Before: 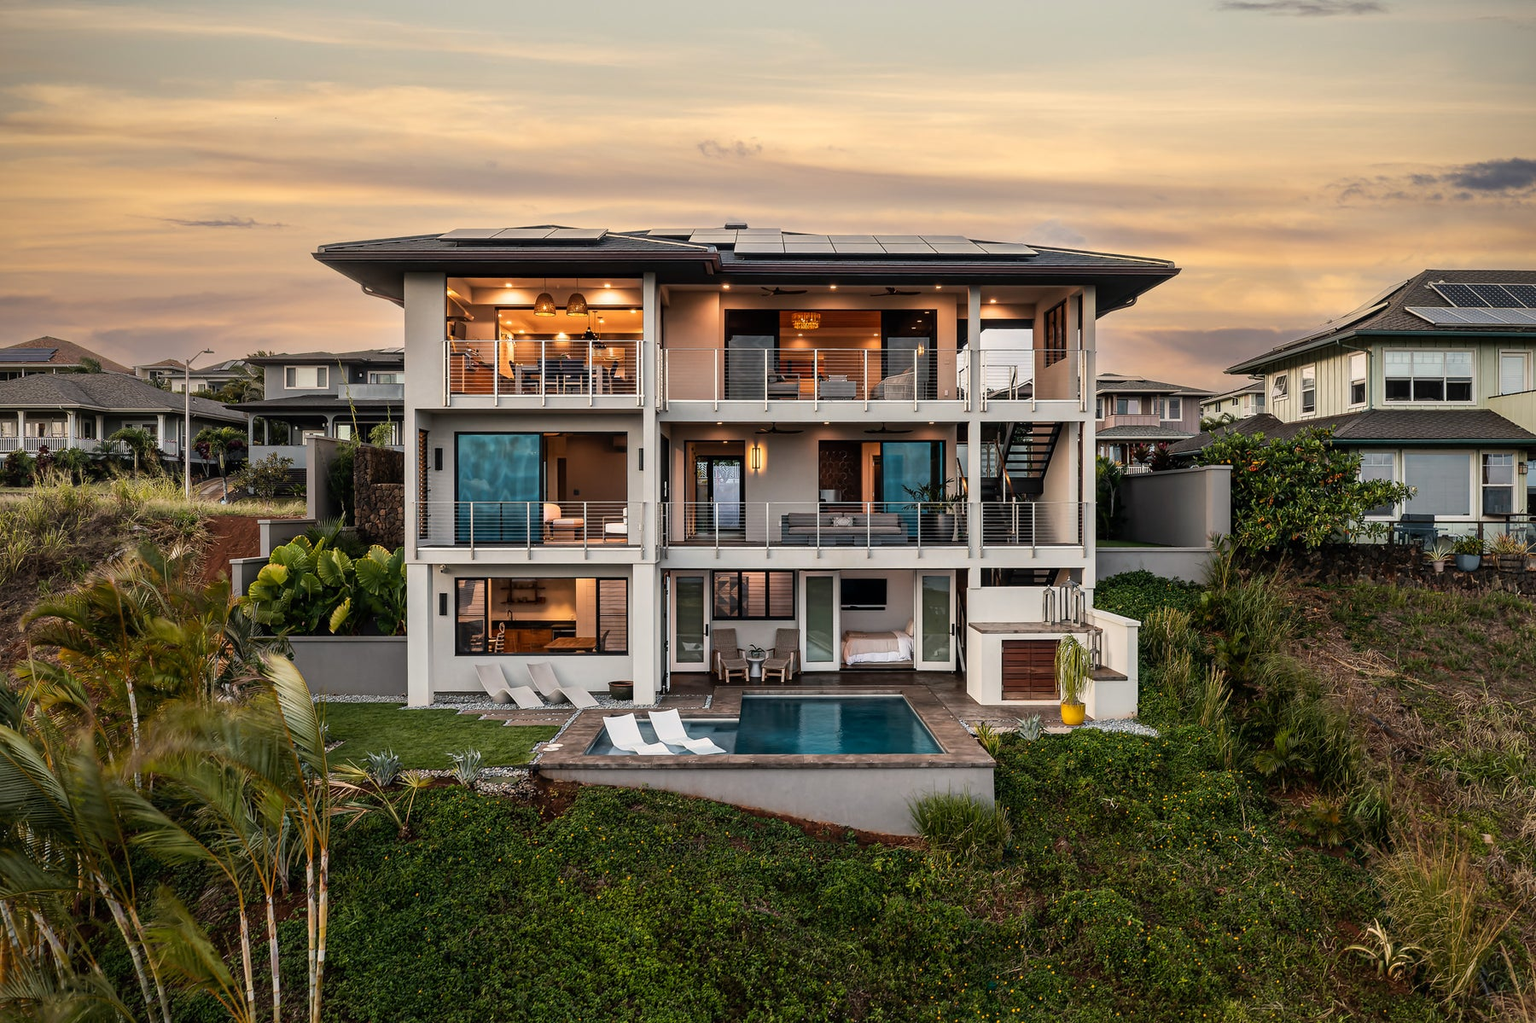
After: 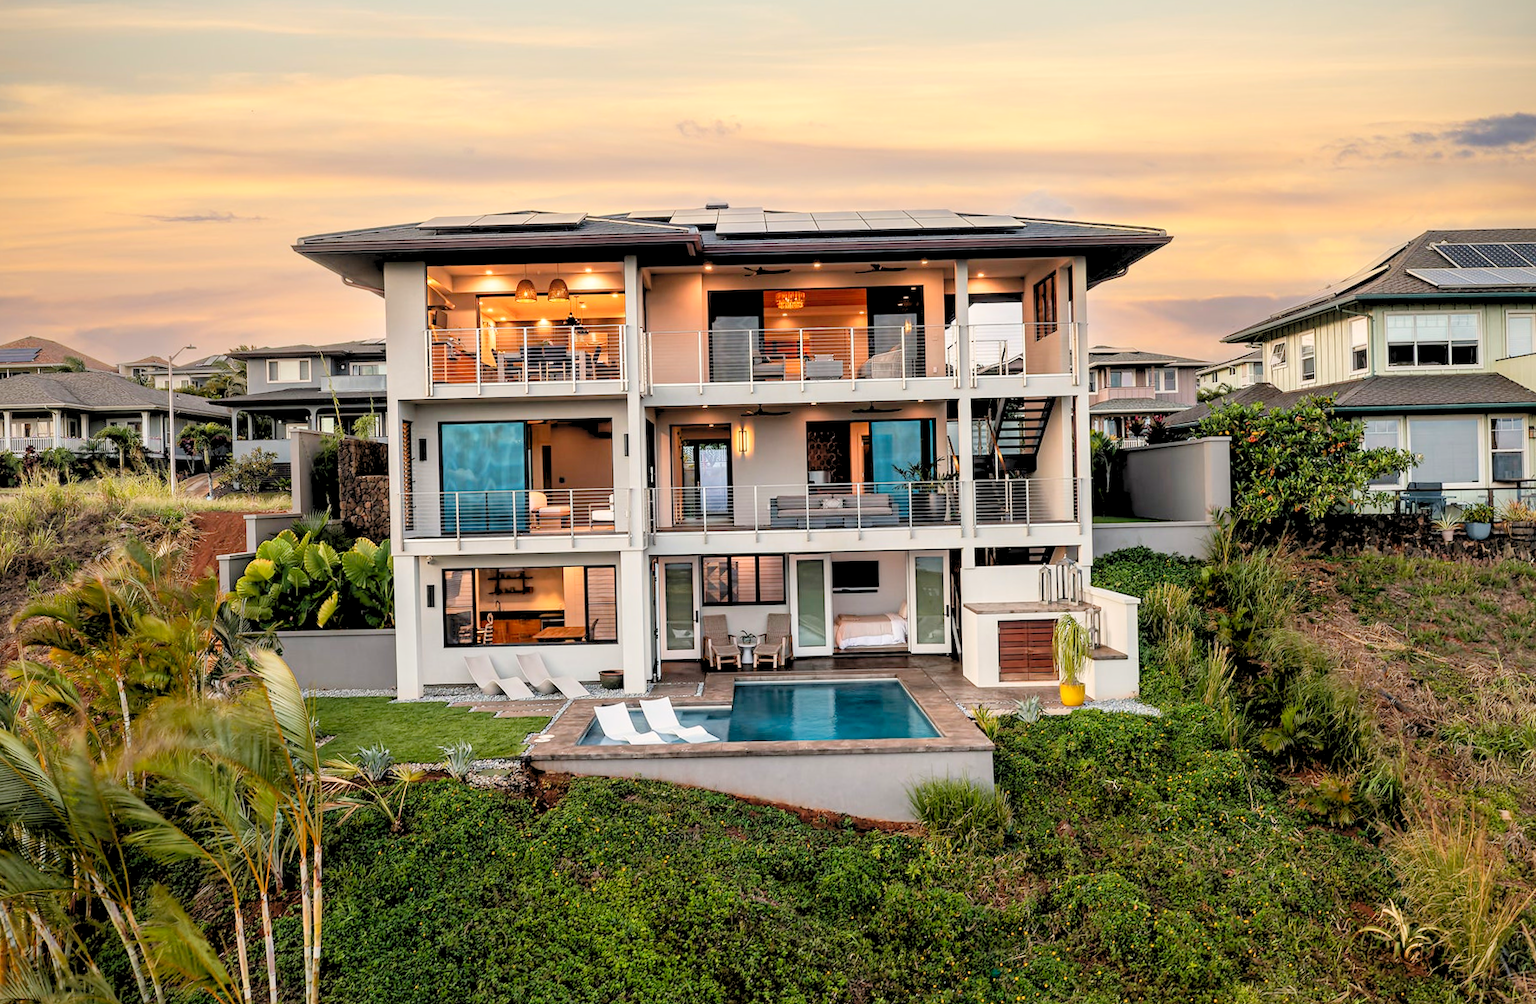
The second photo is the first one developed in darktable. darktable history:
tone equalizer: on, module defaults
rotate and perspective: rotation -1.32°, lens shift (horizontal) -0.031, crop left 0.015, crop right 0.985, crop top 0.047, crop bottom 0.982
levels: levels [0.072, 0.414, 0.976]
